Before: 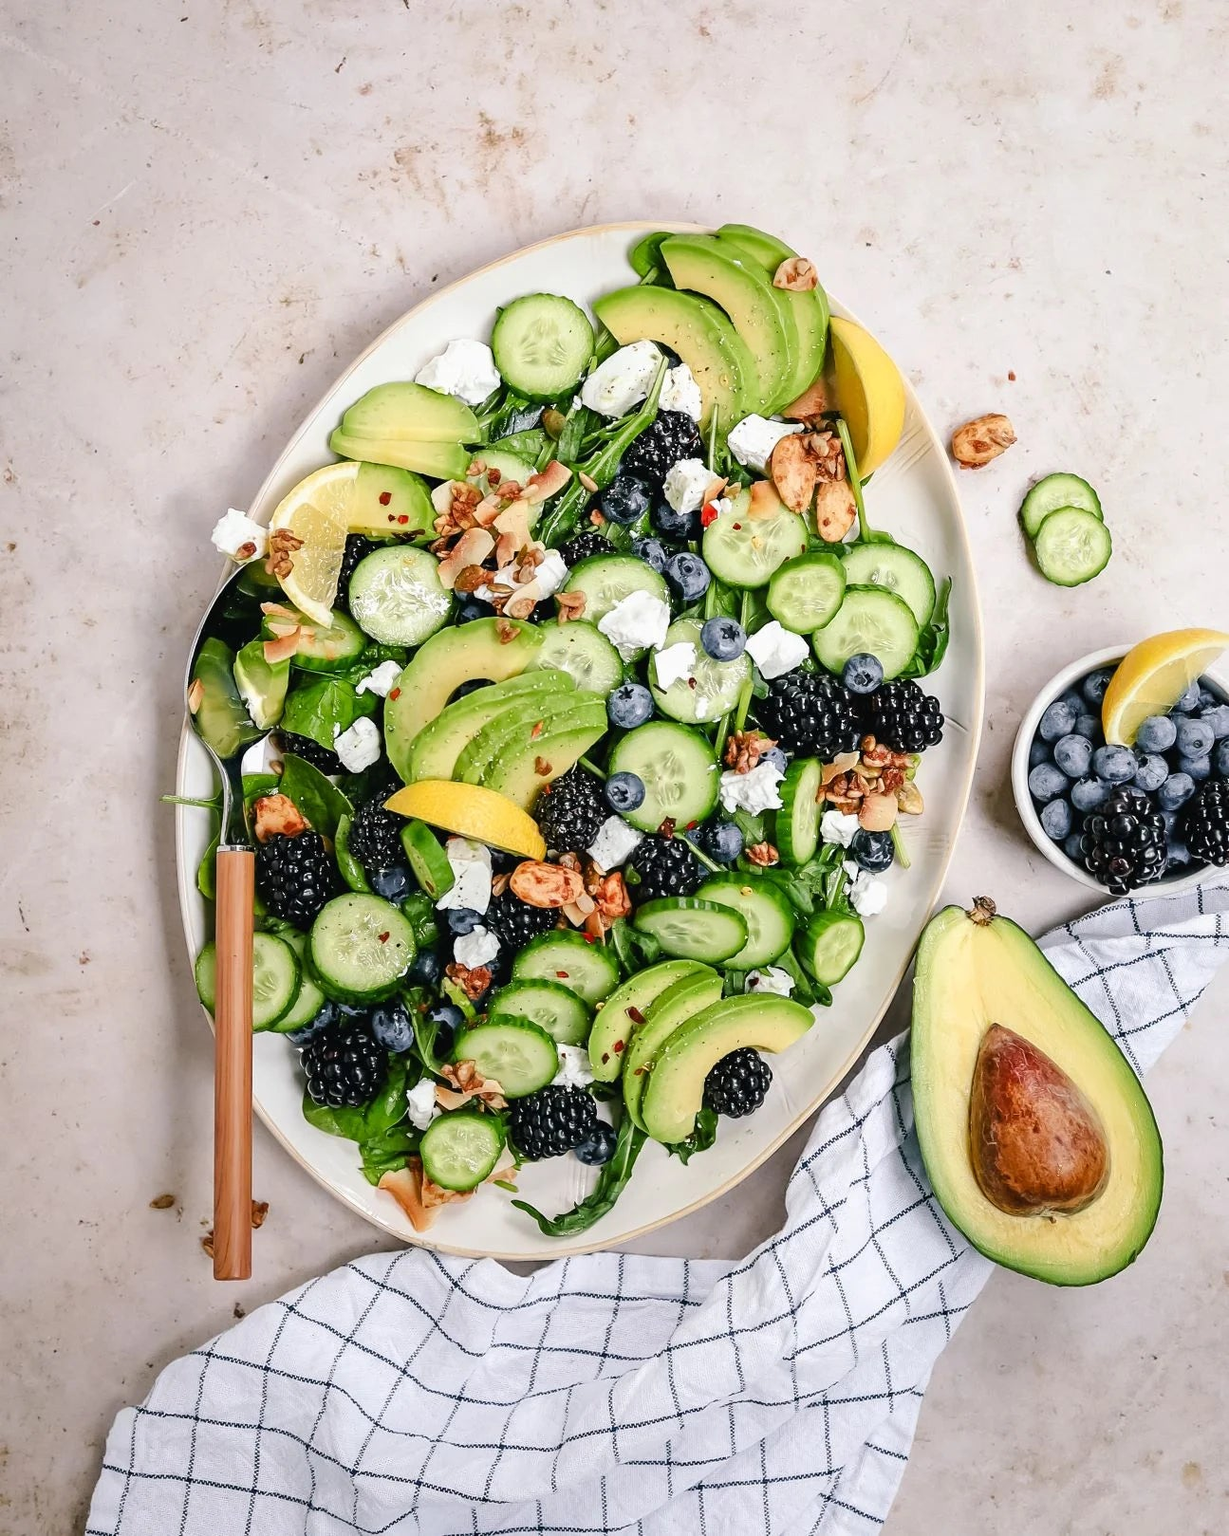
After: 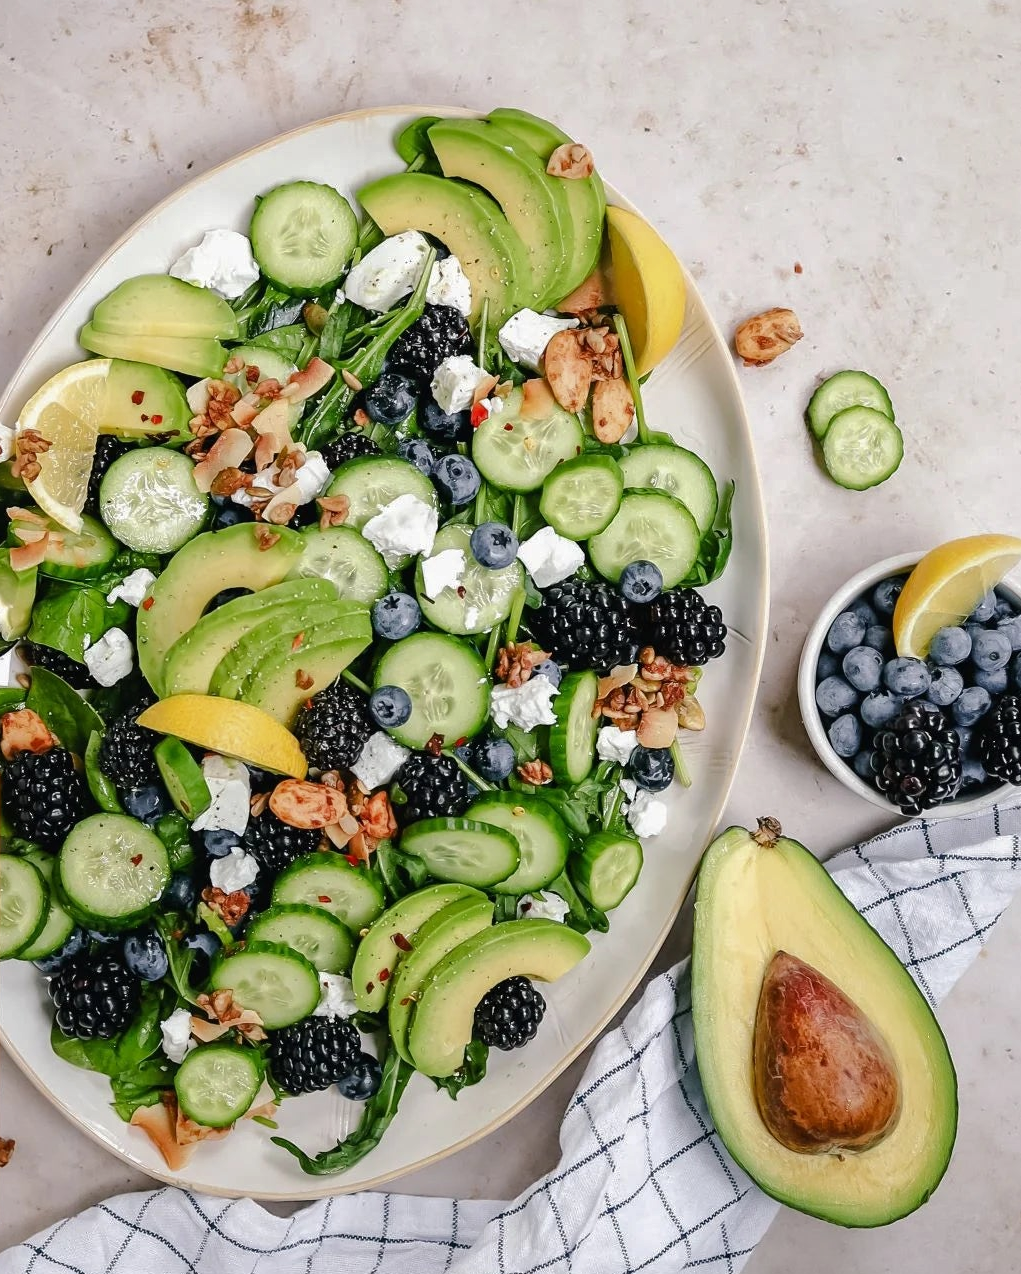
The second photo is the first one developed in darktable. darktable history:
crop and rotate: left 20.74%, top 7.912%, right 0.375%, bottom 13.378%
rgb curve: curves: ch0 [(0, 0) (0.175, 0.154) (0.785, 0.663) (1, 1)]
